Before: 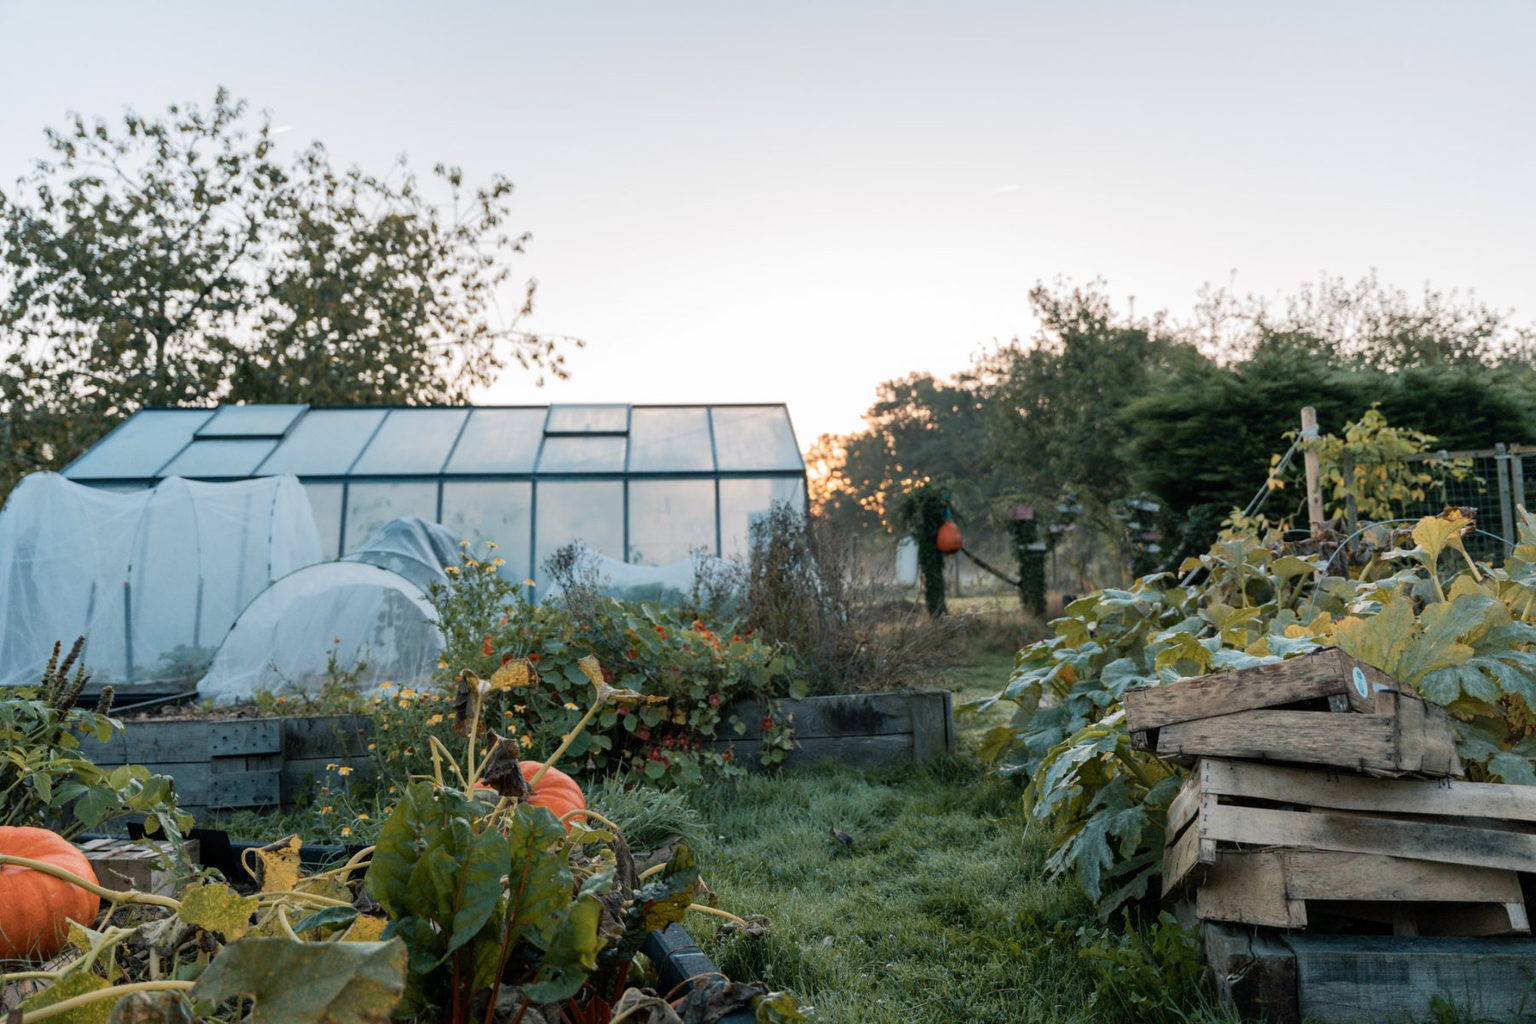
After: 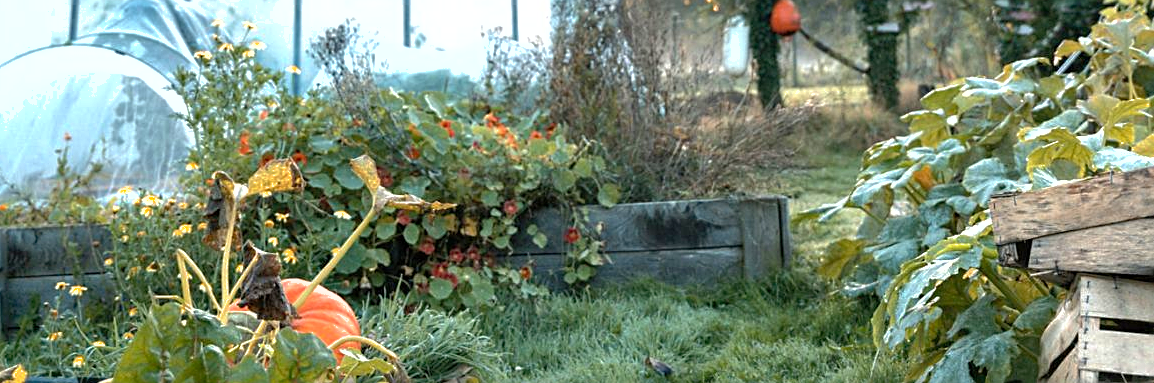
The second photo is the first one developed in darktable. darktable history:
sharpen: on, module defaults
crop: left 18.216%, top 51.107%, right 17.618%, bottom 16.895%
tone curve: curves: ch0 [(0, 0) (0.059, 0.027) (0.162, 0.125) (0.304, 0.279) (0.547, 0.532) (0.828, 0.815) (1, 0.983)]; ch1 [(0, 0) (0.23, 0.166) (0.34, 0.298) (0.371, 0.334) (0.435, 0.408) (0.477, 0.469) (0.499, 0.498) (0.529, 0.544) (0.559, 0.587) (0.743, 0.798) (1, 1)]; ch2 [(0, 0) (0.431, 0.414) (0.498, 0.503) (0.524, 0.531) (0.568, 0.567) (0.6, 0.597) (0.643, 0.631) (0.74, 0.721) (1, 1)], preserve colors none
shadows and highlights: on, module defaults
exposure: black level correction 0, exposure 1.35 EV, compensate highlight preservation false
